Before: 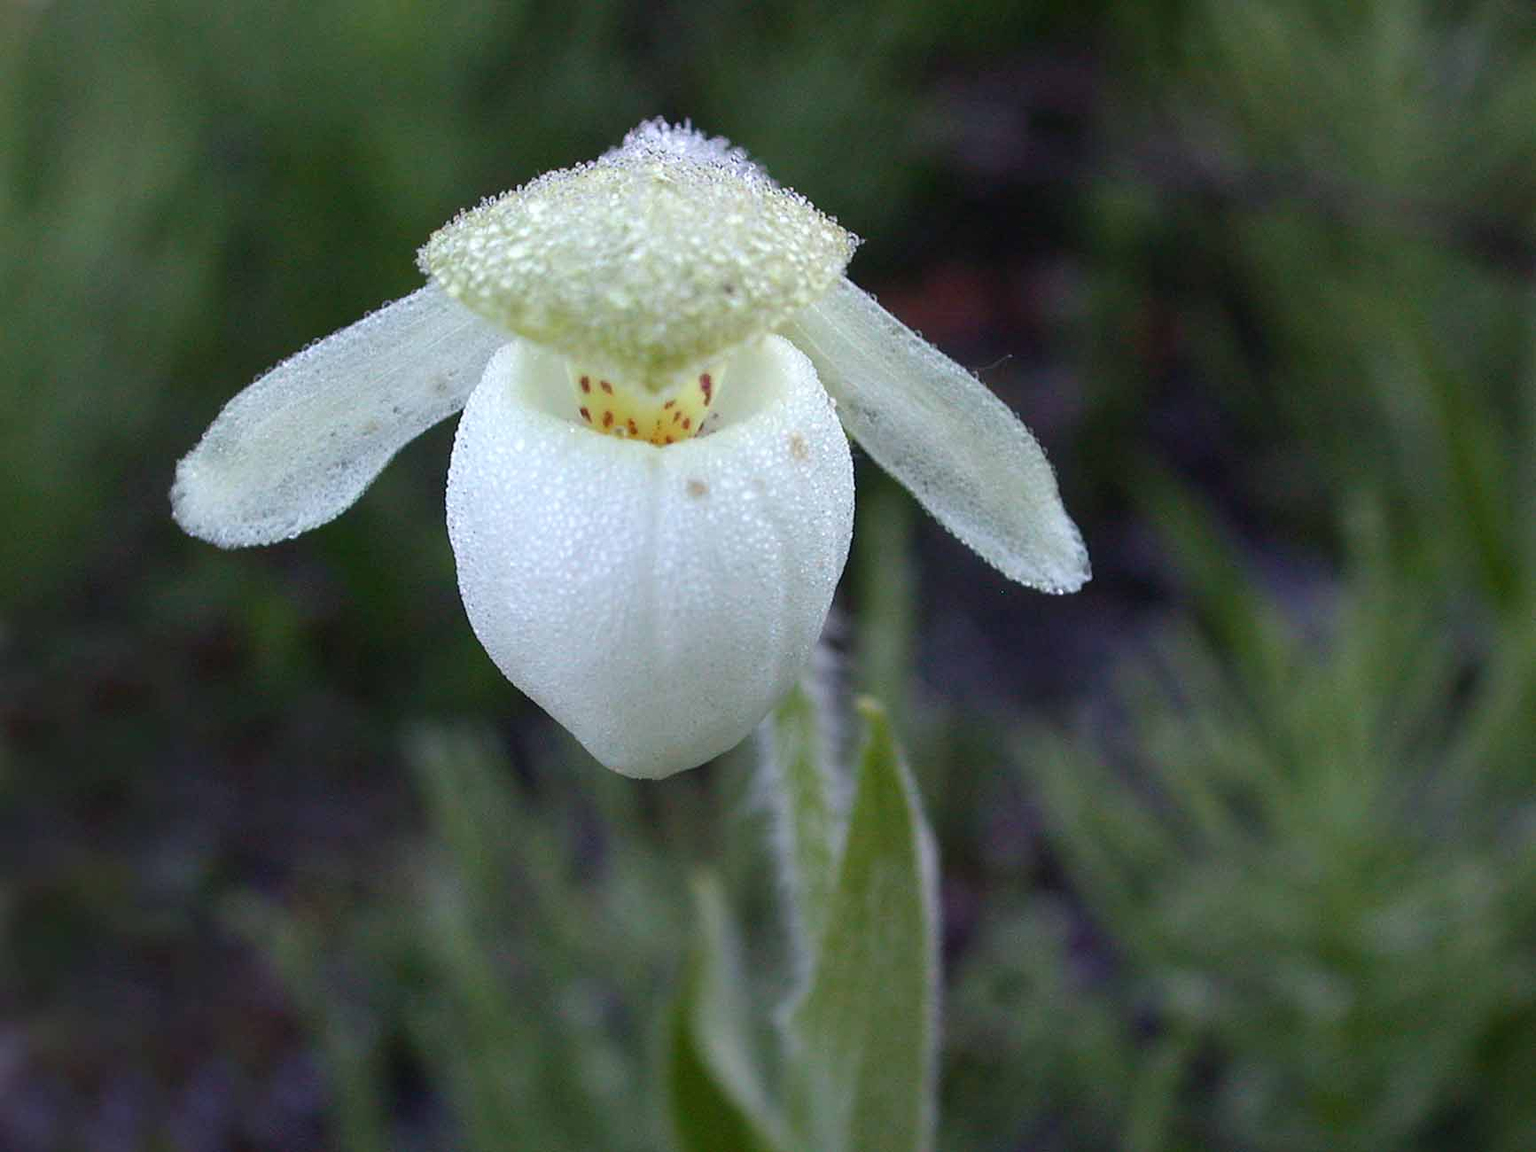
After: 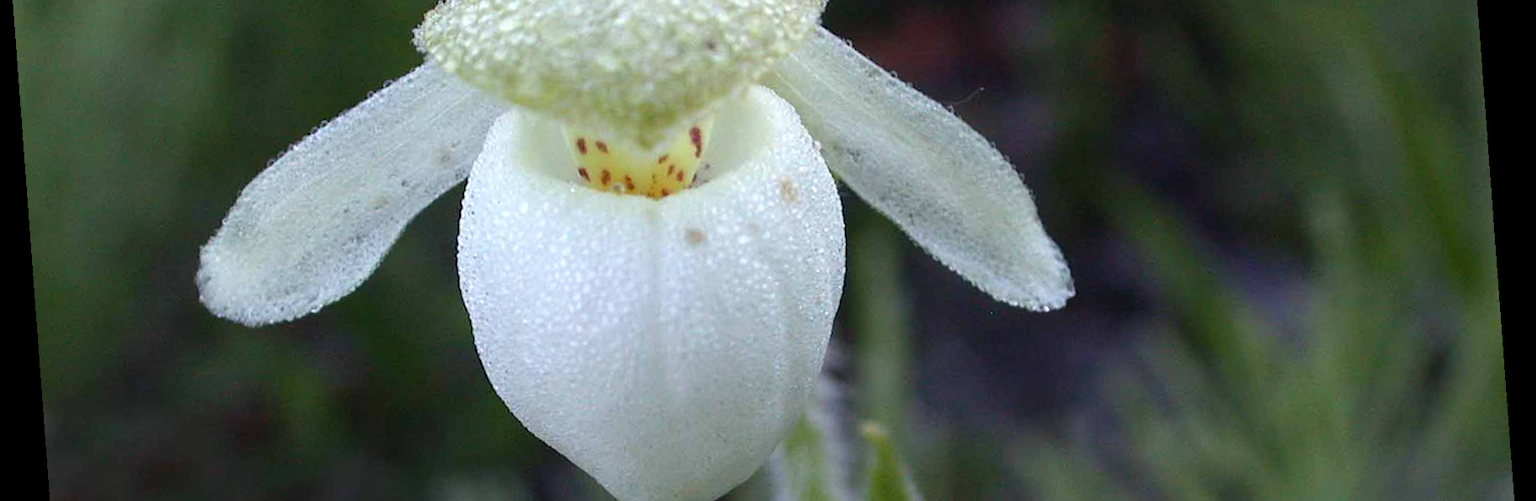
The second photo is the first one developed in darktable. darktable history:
crop and rotate: top 23.84%, bottom 34.294%
rotate and perspective: rotation -4.25°, automatic cropping off
